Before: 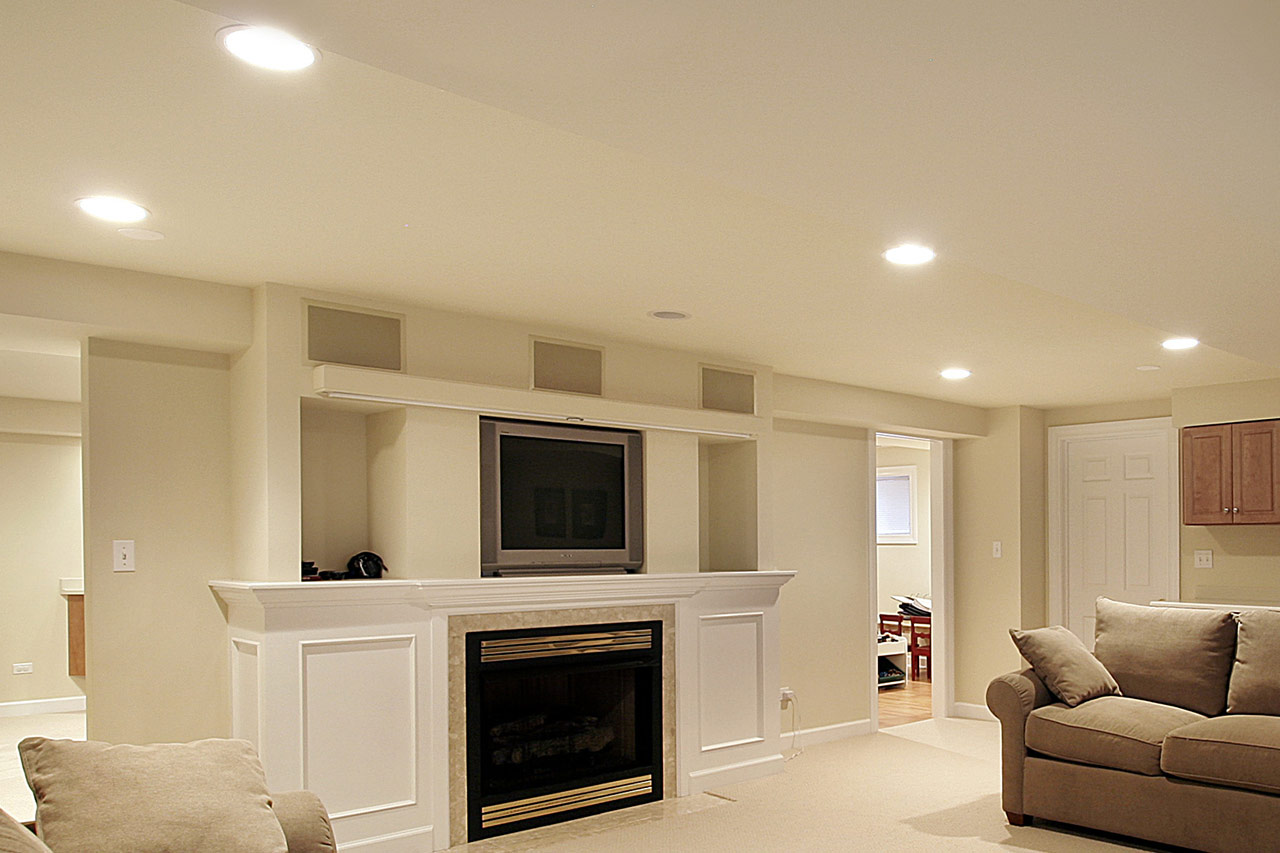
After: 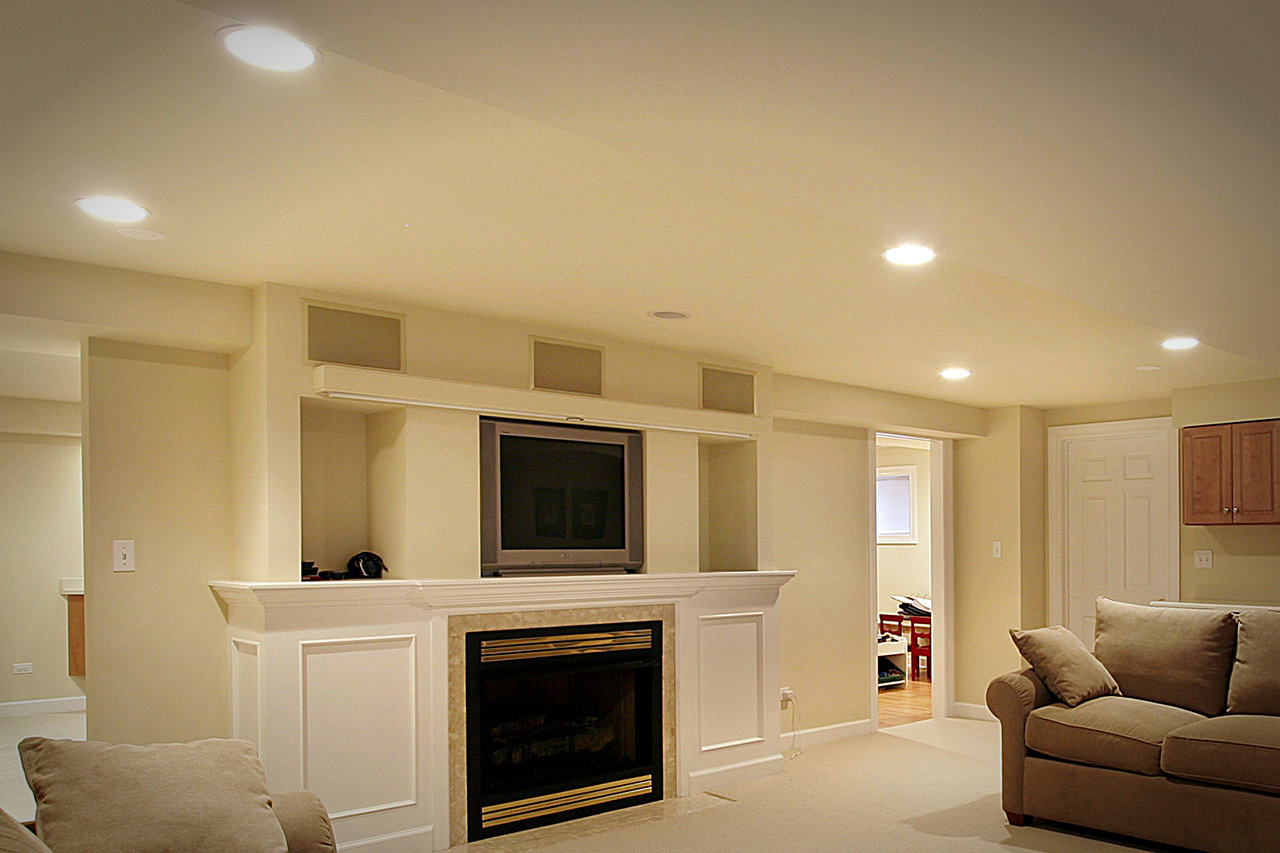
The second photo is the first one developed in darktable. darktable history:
vignetting: fall-off start 70.97%, brightness -0.584, saturation -0.118, width/height ratio 1.333
contrast brightness saturation: brightness -0.02, saturation 0.35
